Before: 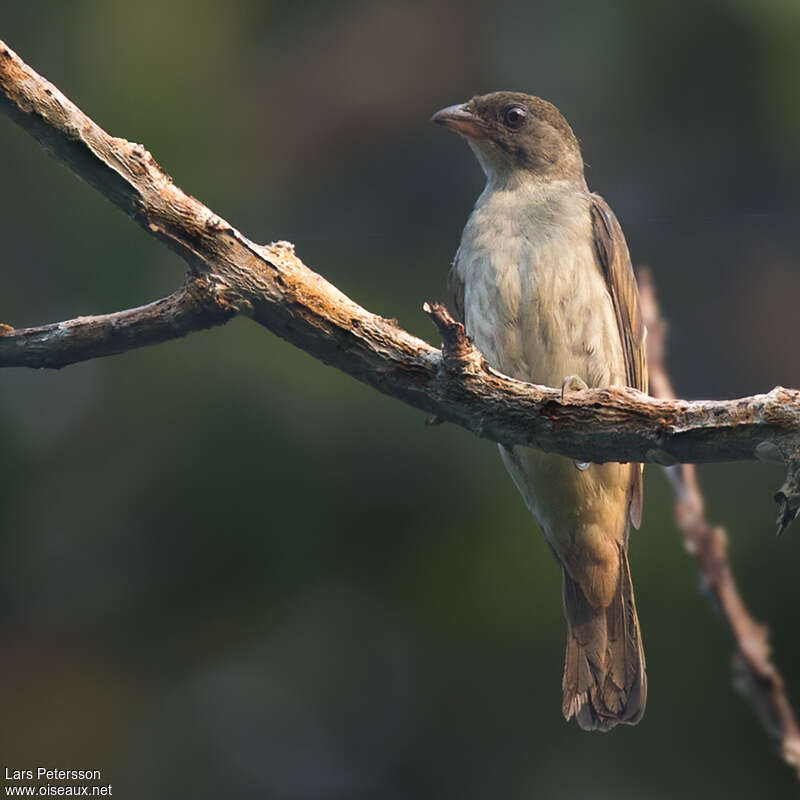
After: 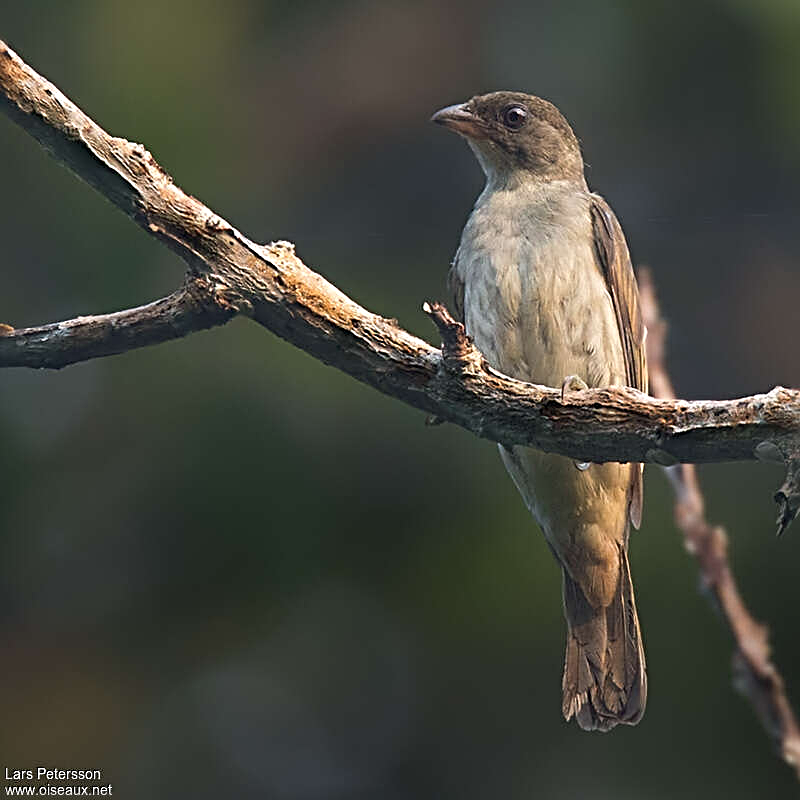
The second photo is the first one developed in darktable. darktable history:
sharpen: radius 2.841, amount 0.702
